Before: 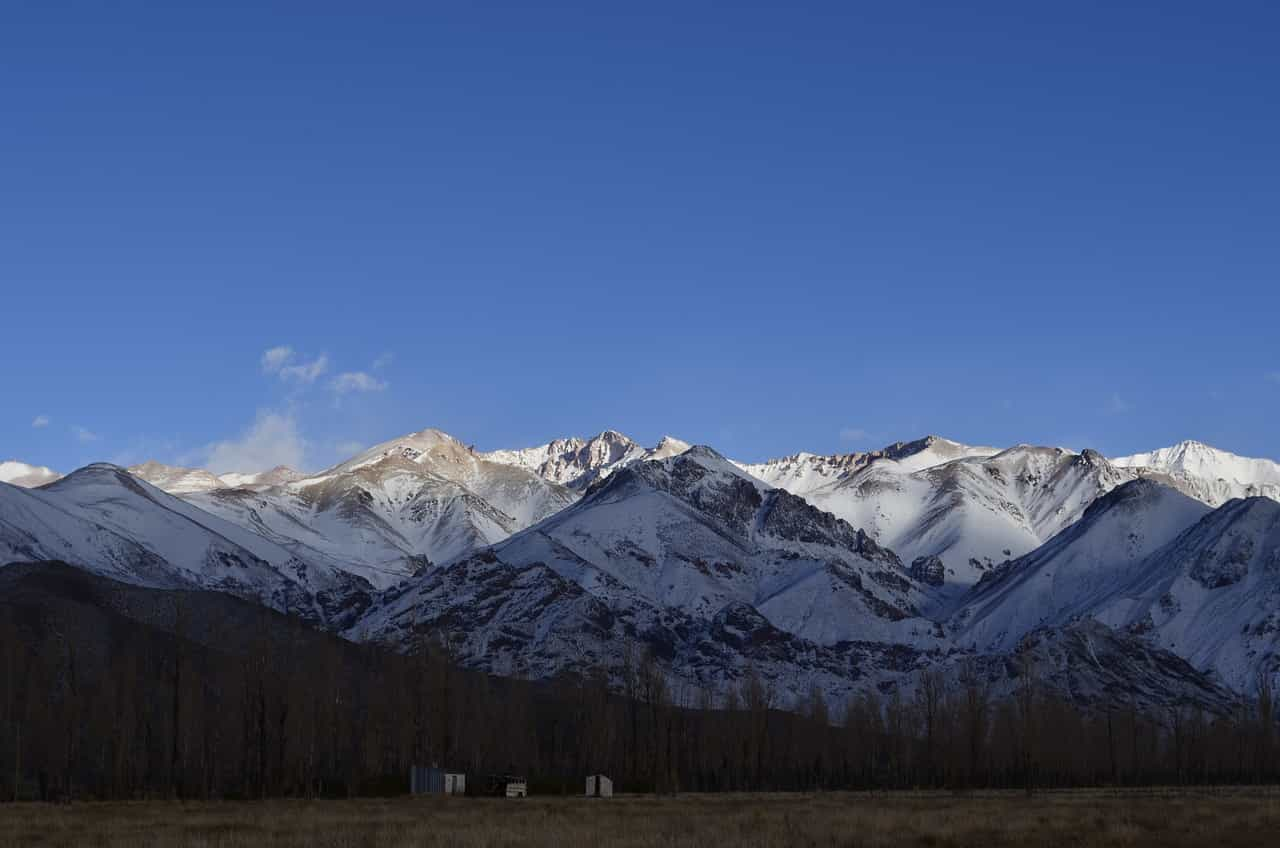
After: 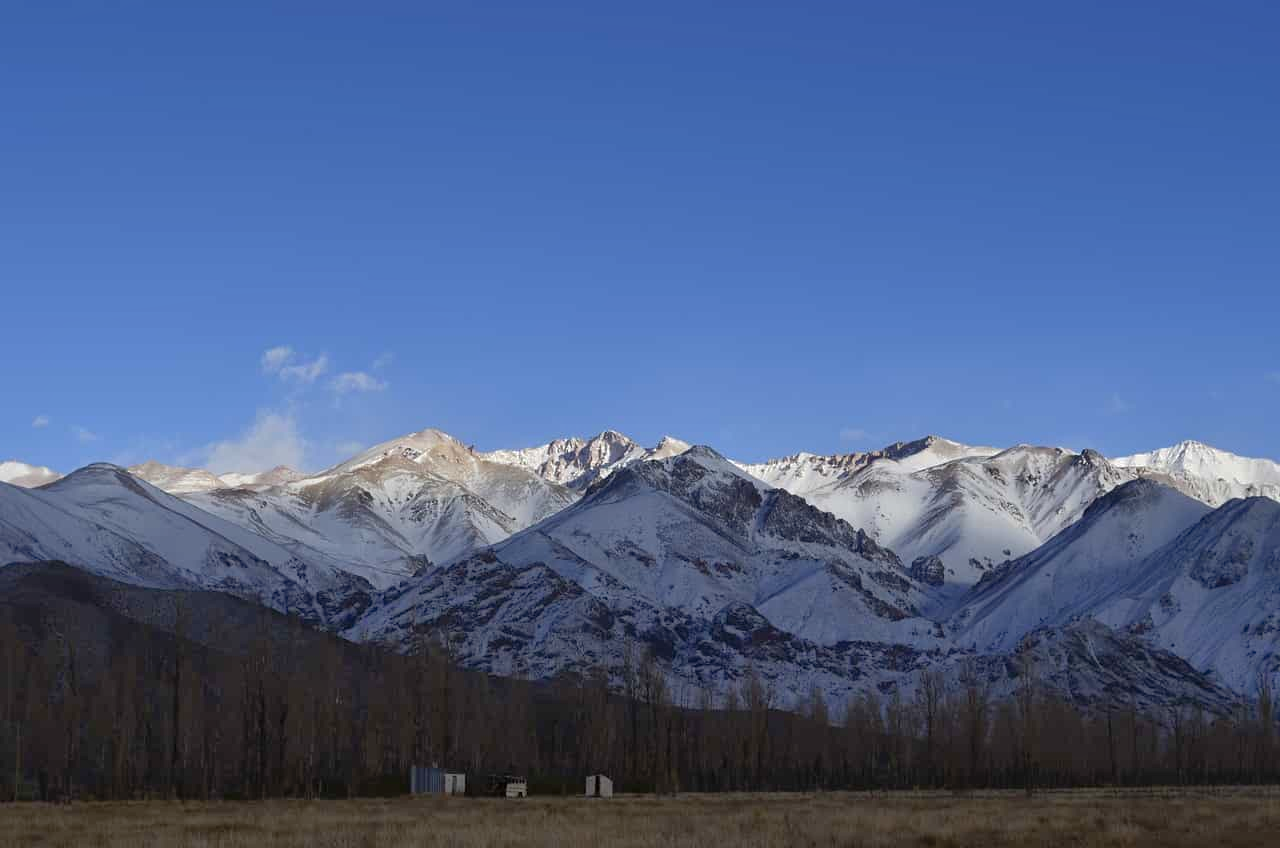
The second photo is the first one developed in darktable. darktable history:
exposure: exposure 0.2 EV, compensate highlight preservation false
shadows and highlights: on, module defaults
contrast equalizer: y [[0.5, 0.5, 0.472, 0.5, 0.5, 0.5], [0.5 ×6], [0.5 ×6], [0 ×6], [0 ×6]]
